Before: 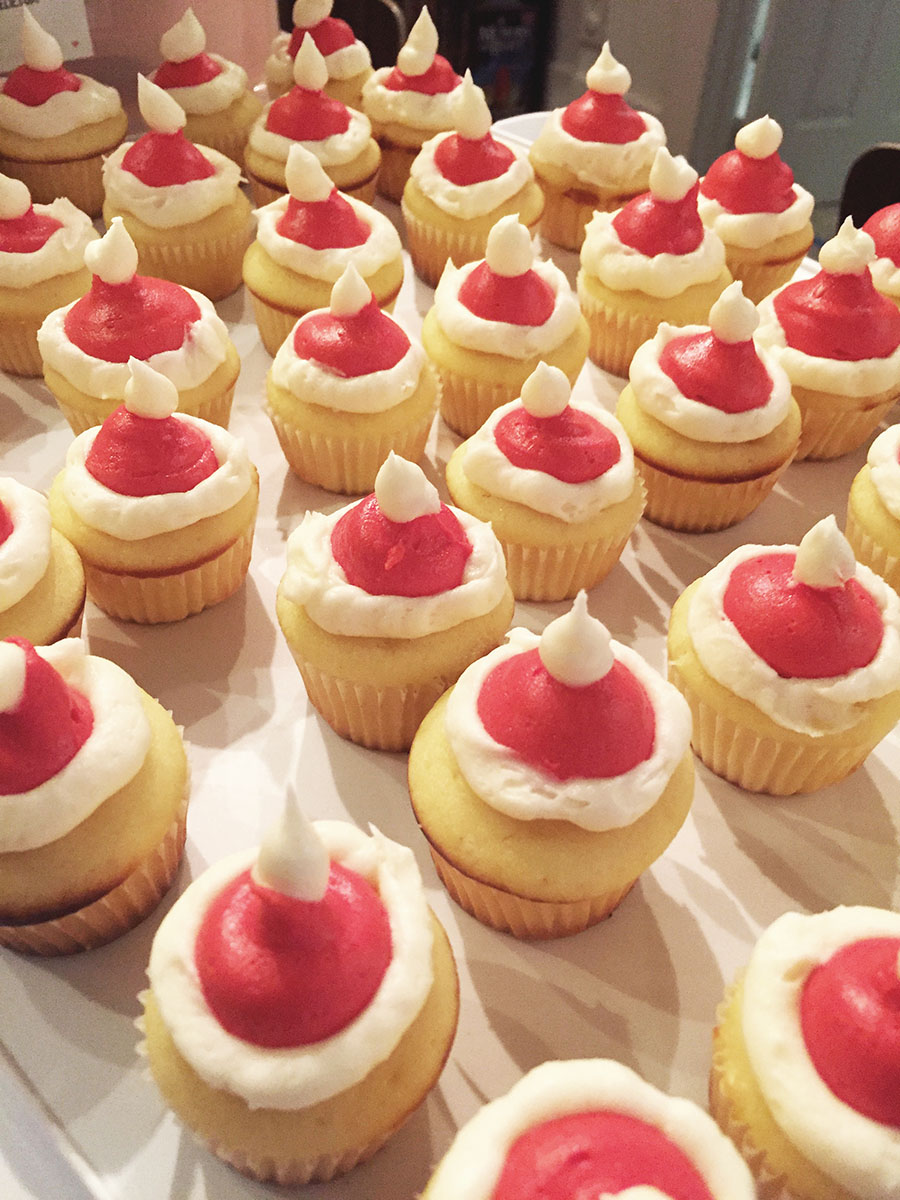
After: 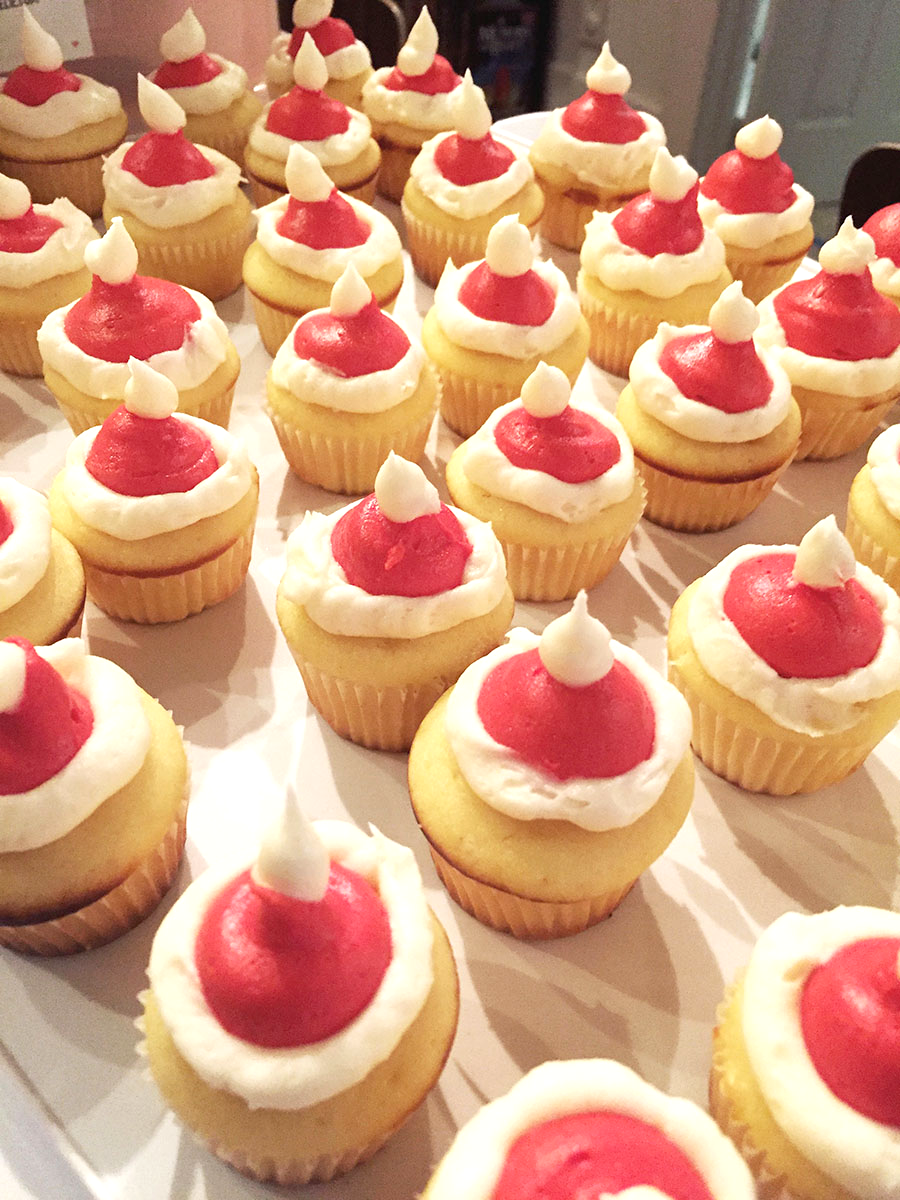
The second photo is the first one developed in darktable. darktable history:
exposure: exposure 0.295 EV, compensate exposure bias true, compensate highlight preservation false
